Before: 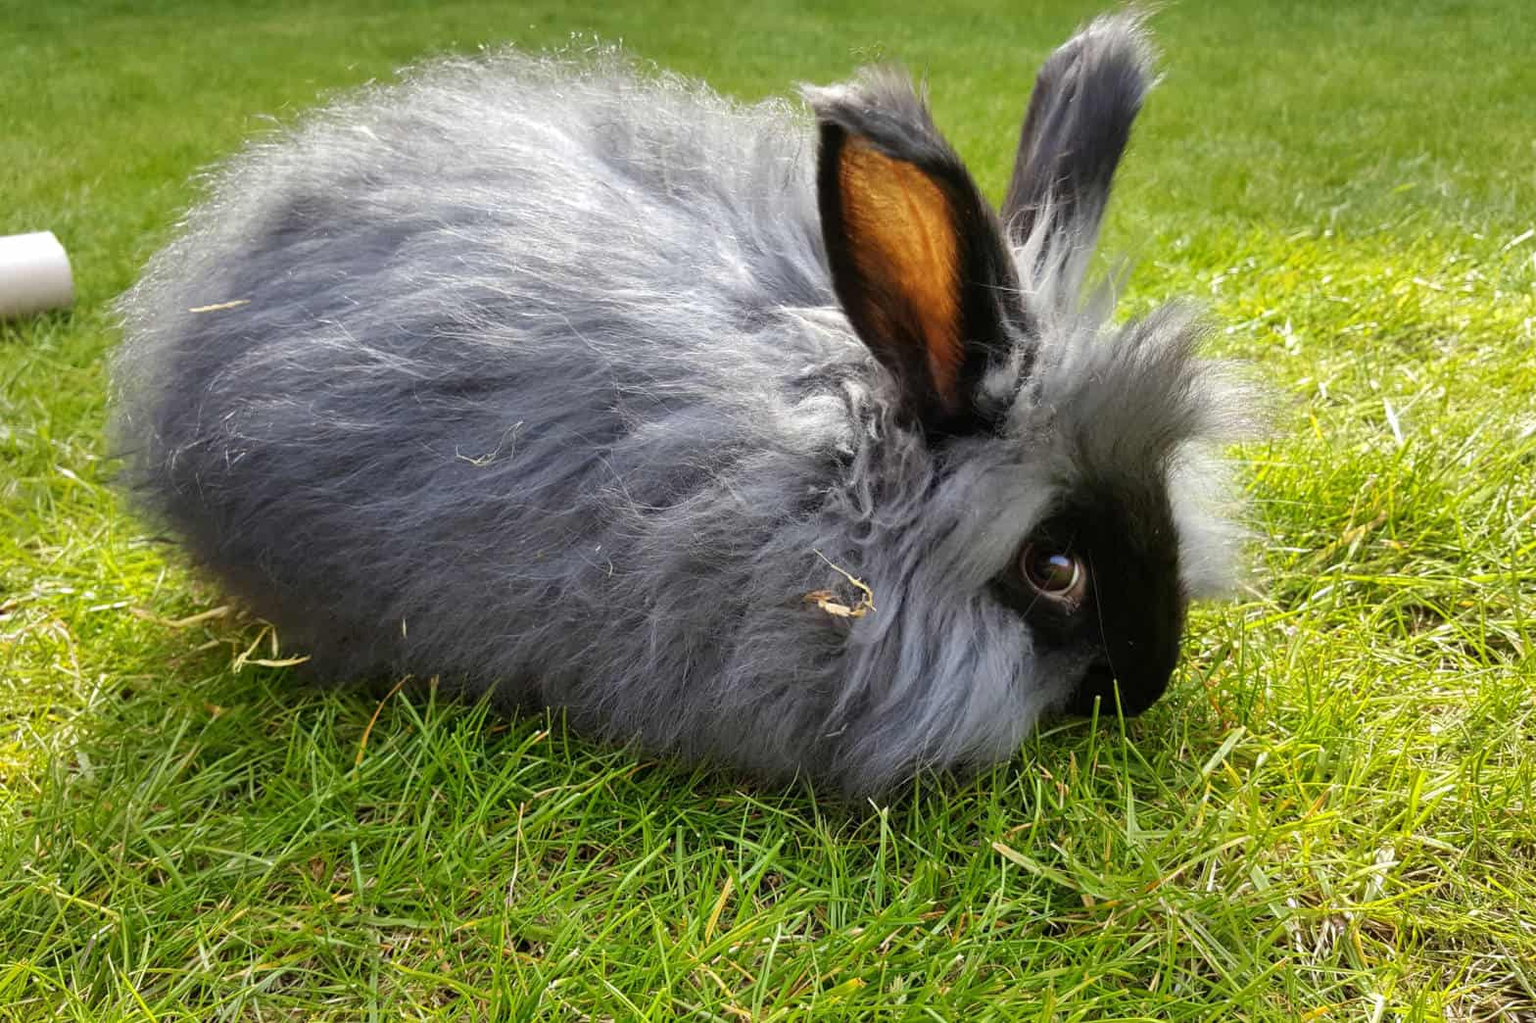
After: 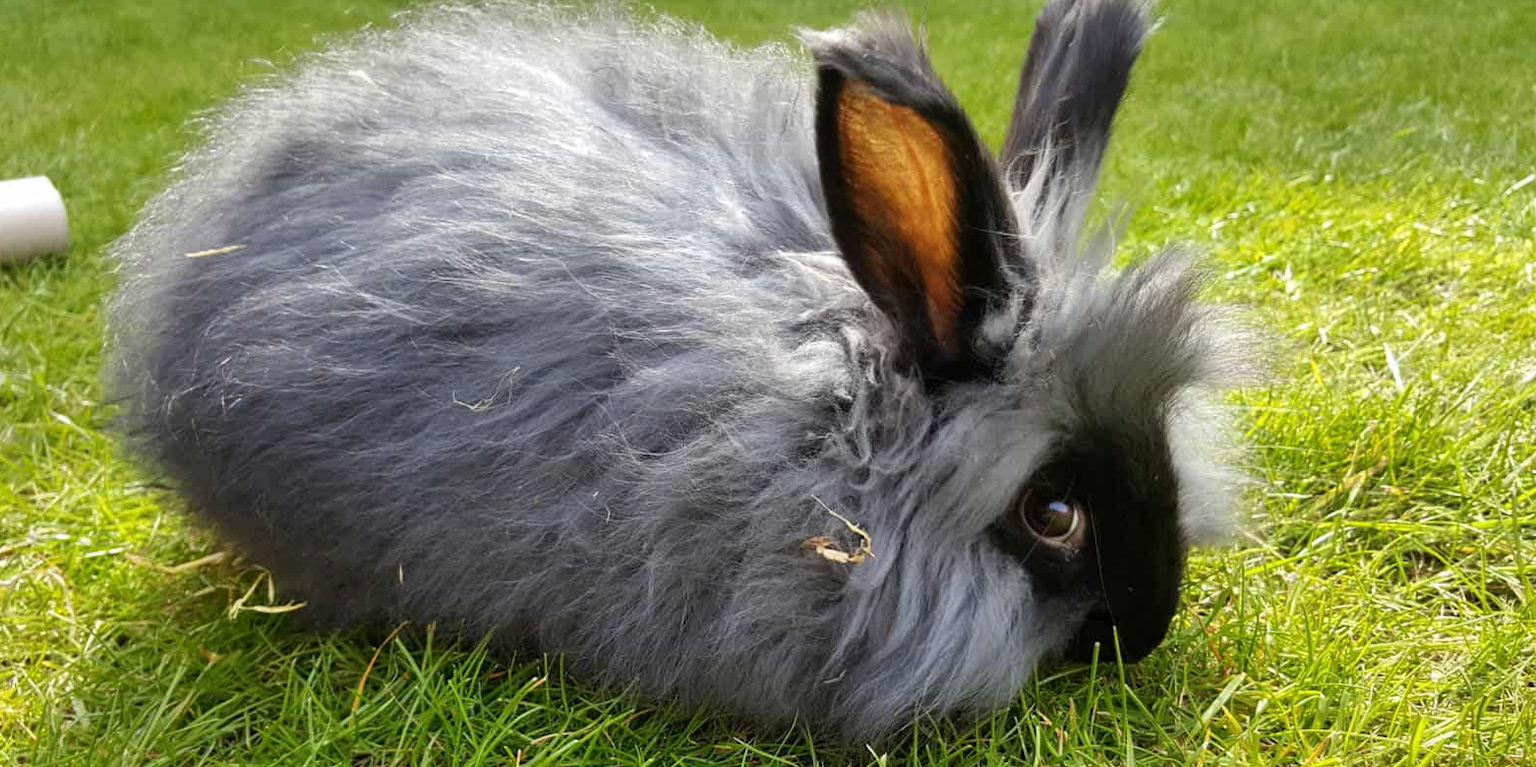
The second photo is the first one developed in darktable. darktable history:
crop: left 0.365%, top 5.548%, bottom 19.738%
